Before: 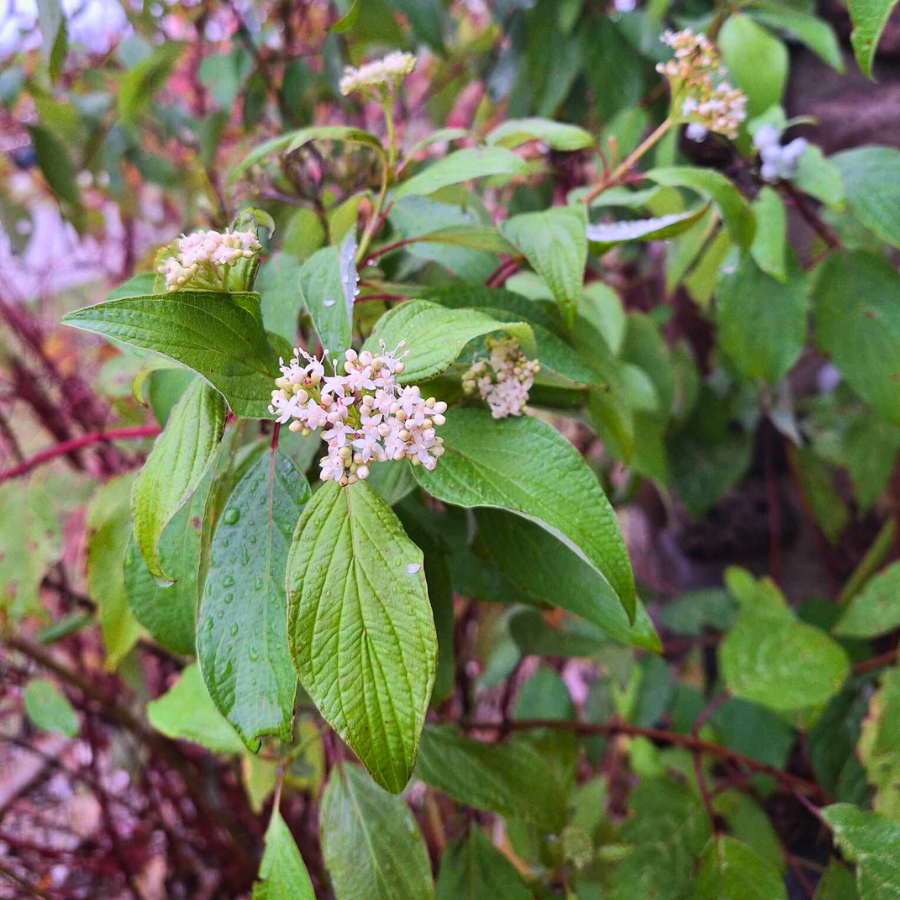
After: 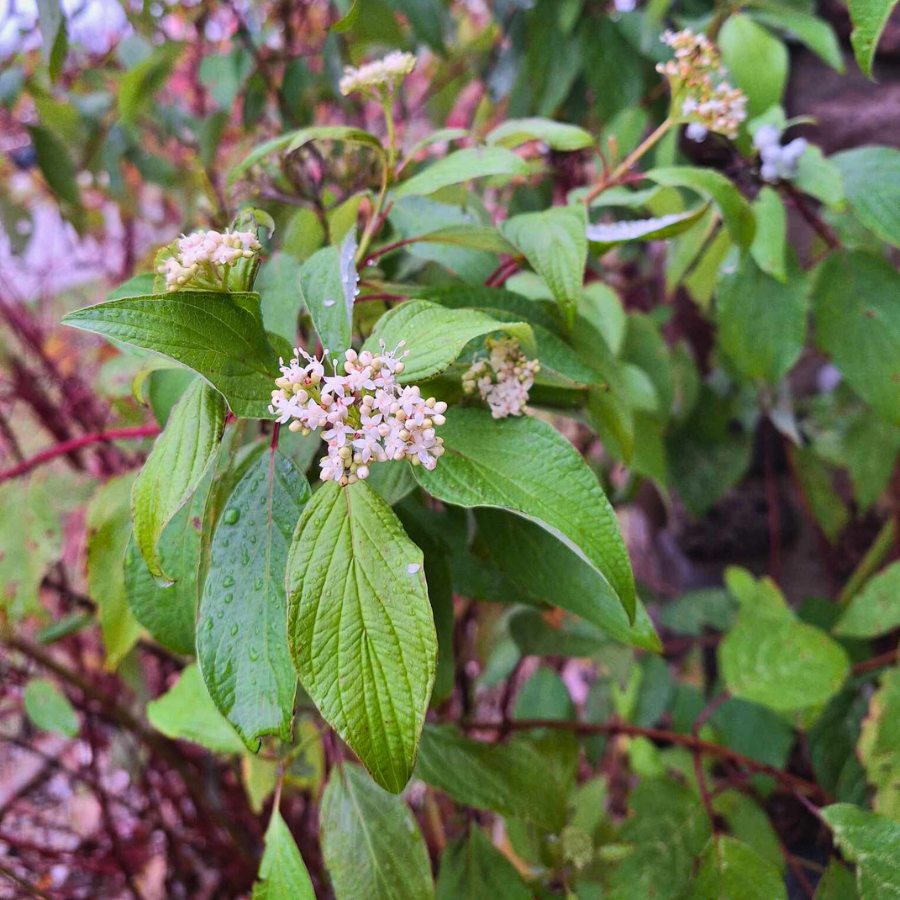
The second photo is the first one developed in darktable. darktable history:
tone equalizer: edges refinement/feathering 500, mask exposure compensation -1.57 EV, preserve details no
exposure: exposure -0.047 EV, compensate highlight preservation false
shadows and highlights: soften with gaussian
